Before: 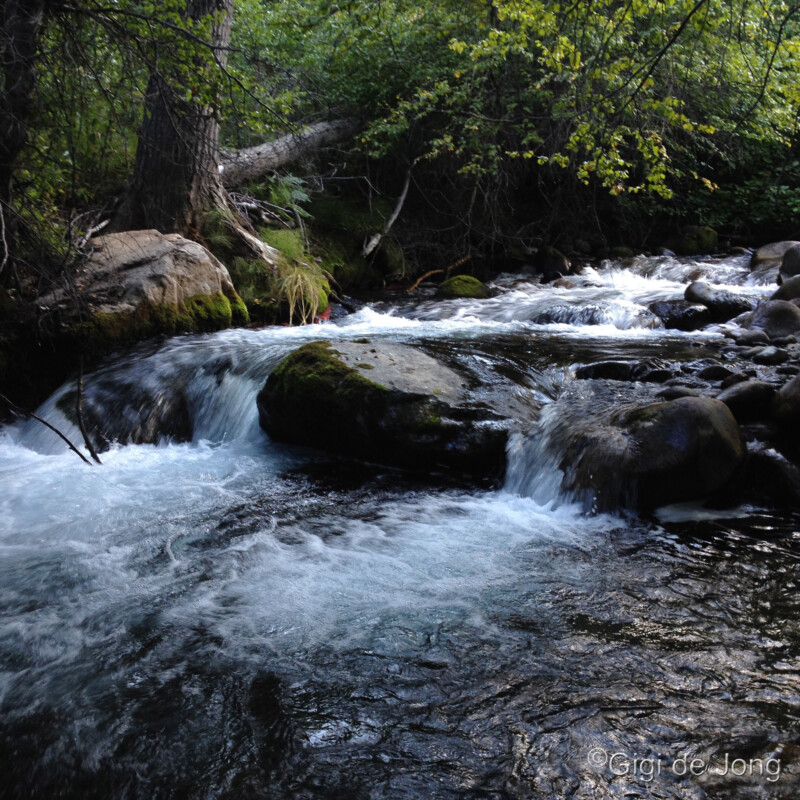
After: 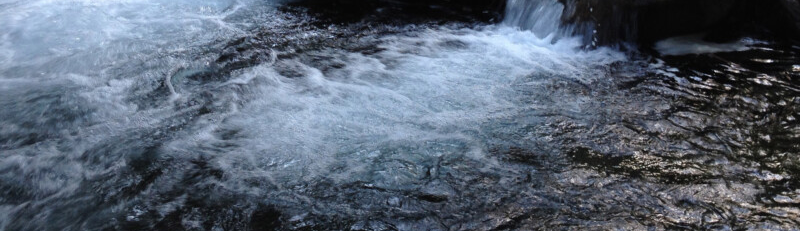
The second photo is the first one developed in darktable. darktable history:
crop and rotate: top 58.501%, bottom 12.555%
